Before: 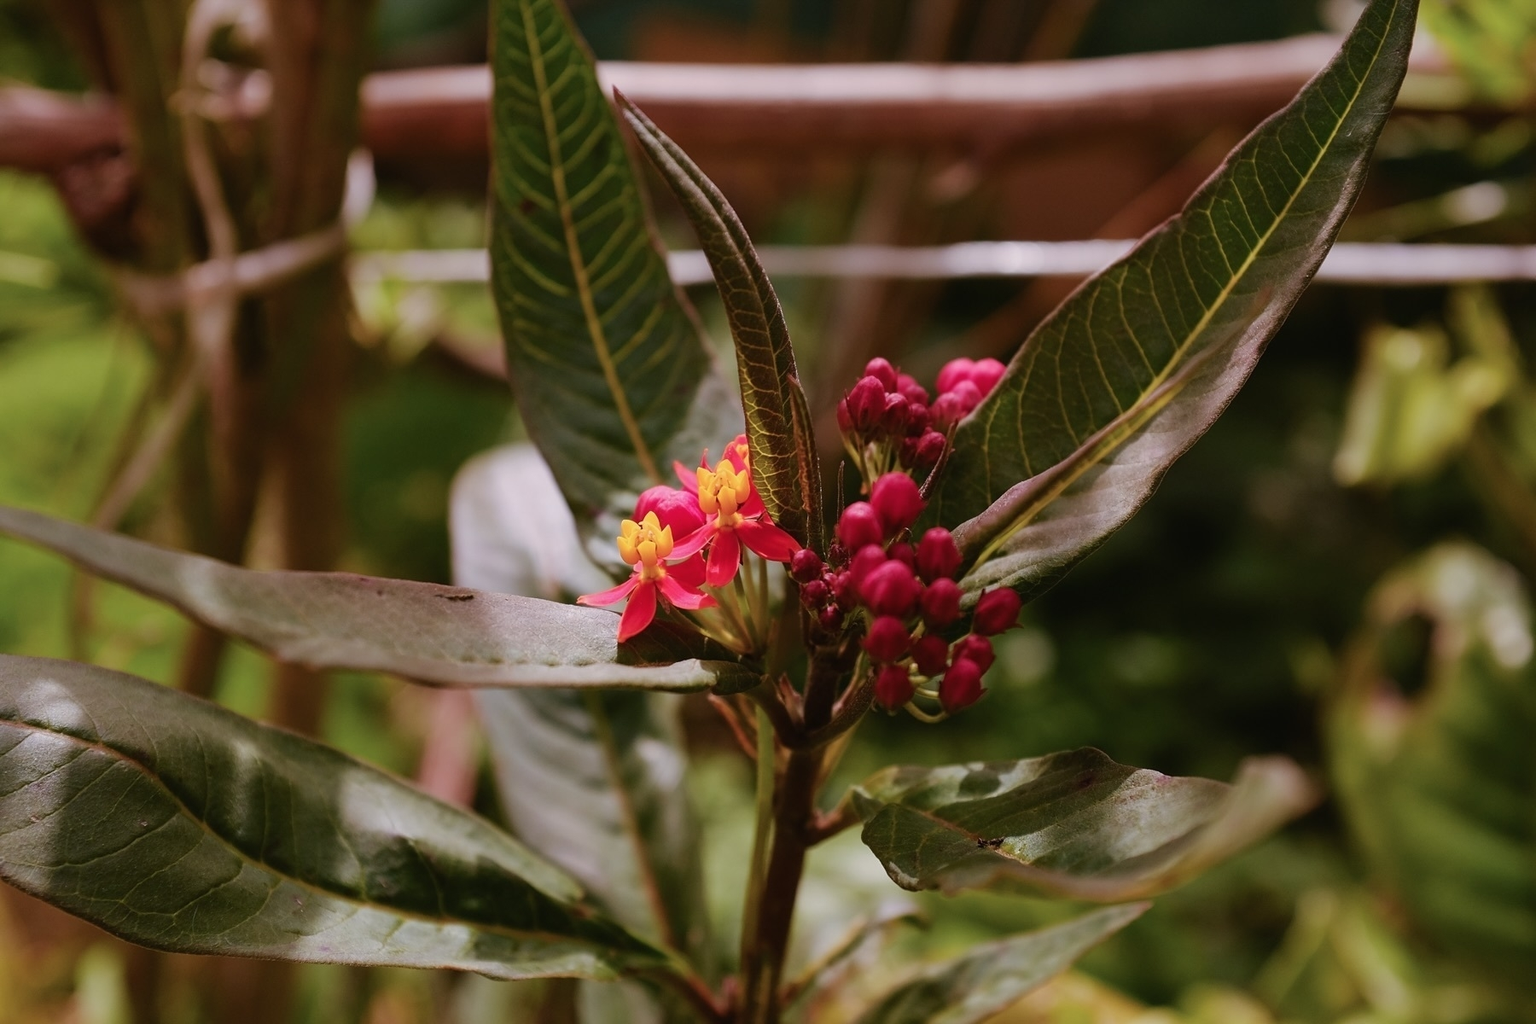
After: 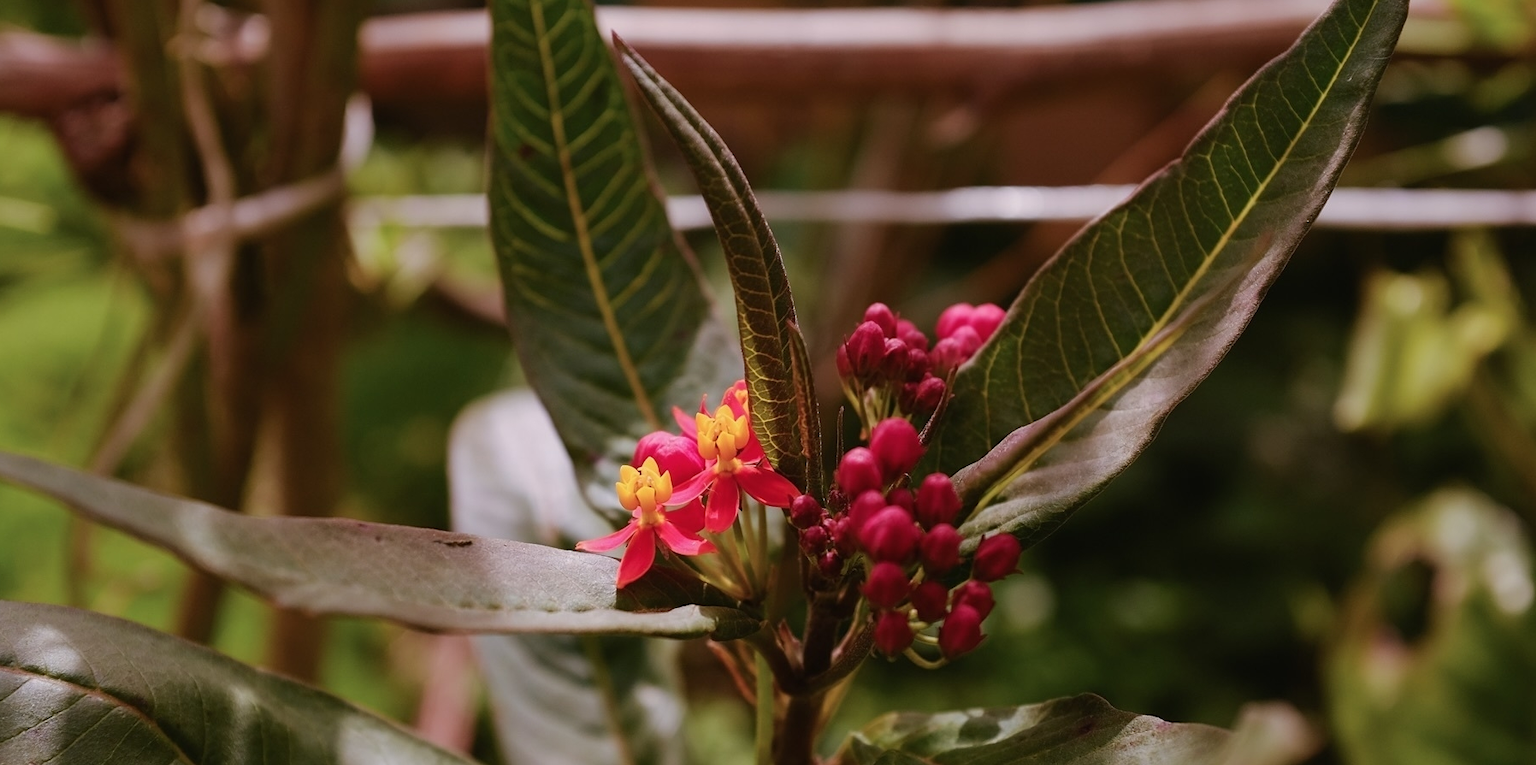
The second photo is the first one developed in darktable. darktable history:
crop: left 0.209%, top 5.493%, bottom 19.867%
